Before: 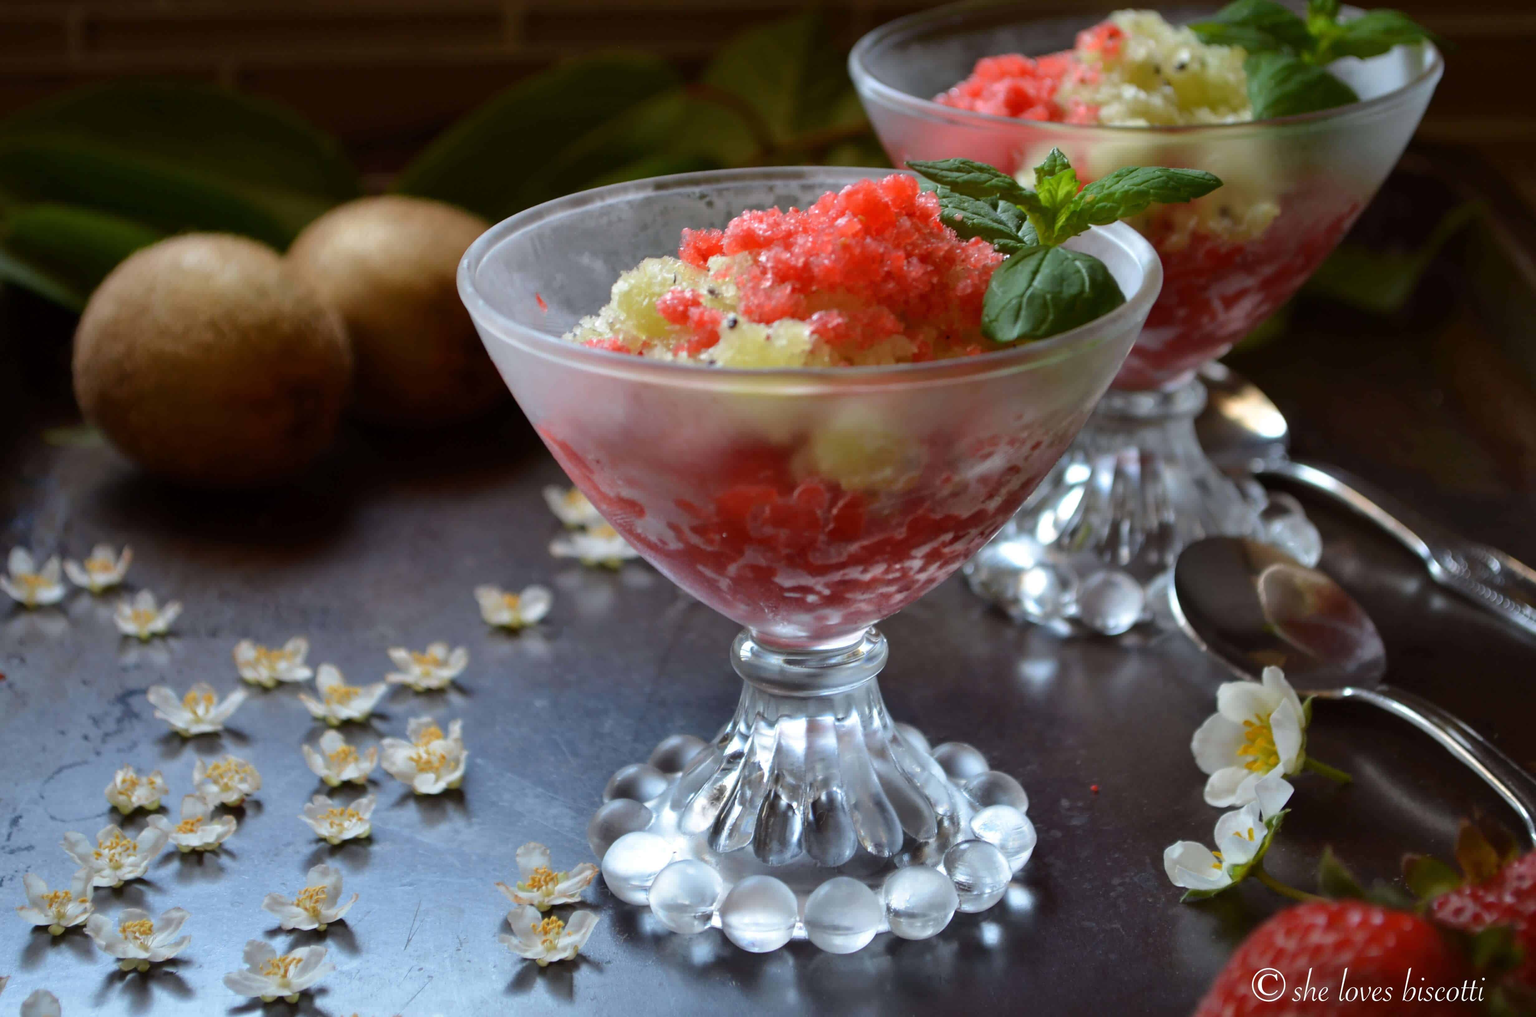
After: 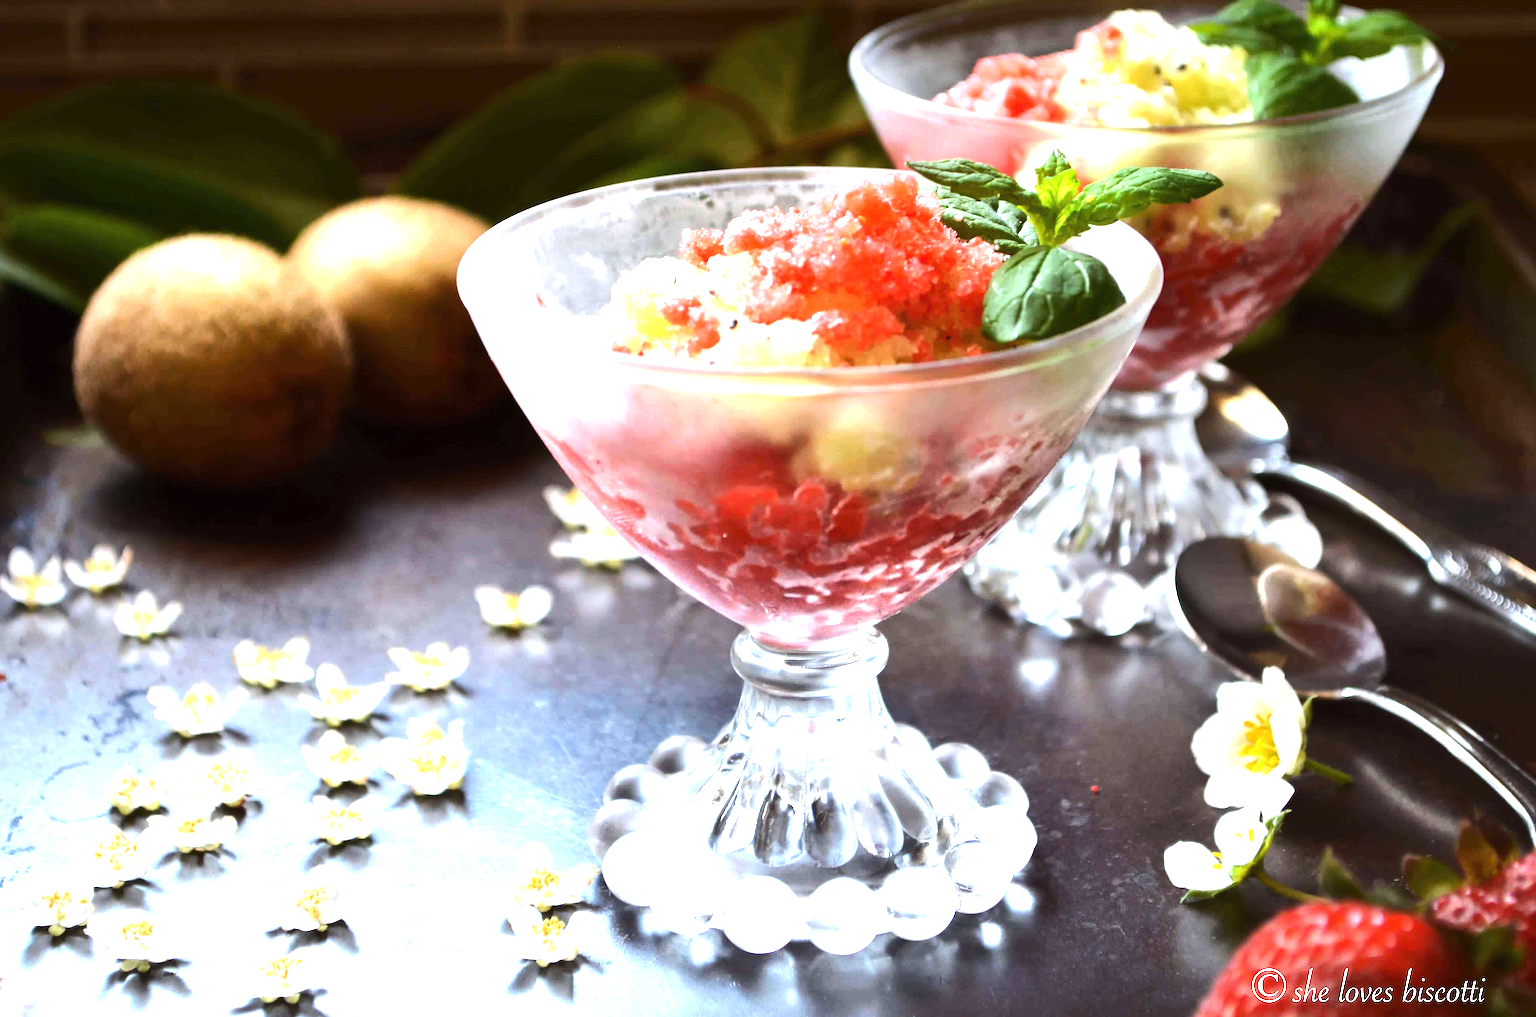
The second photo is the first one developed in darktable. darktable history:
tone equalizer: -8 EV -0.75 EV, -7 EV -0.7 EV, -6 EV -0.6 EV, -5 EV -0.4 EV, -3 EV 0.4 EV, -2 EV 0.6 EV, -1 EV 0.7 EV, +0 EV 0.75 EV, edges refinement/feathering 500, mask exposure compensation -1.57 EV, preserve details no
exposure: black level correction 0, exposure 1.45 EV, compensate exposure bias true, compensate highlight preservation false
